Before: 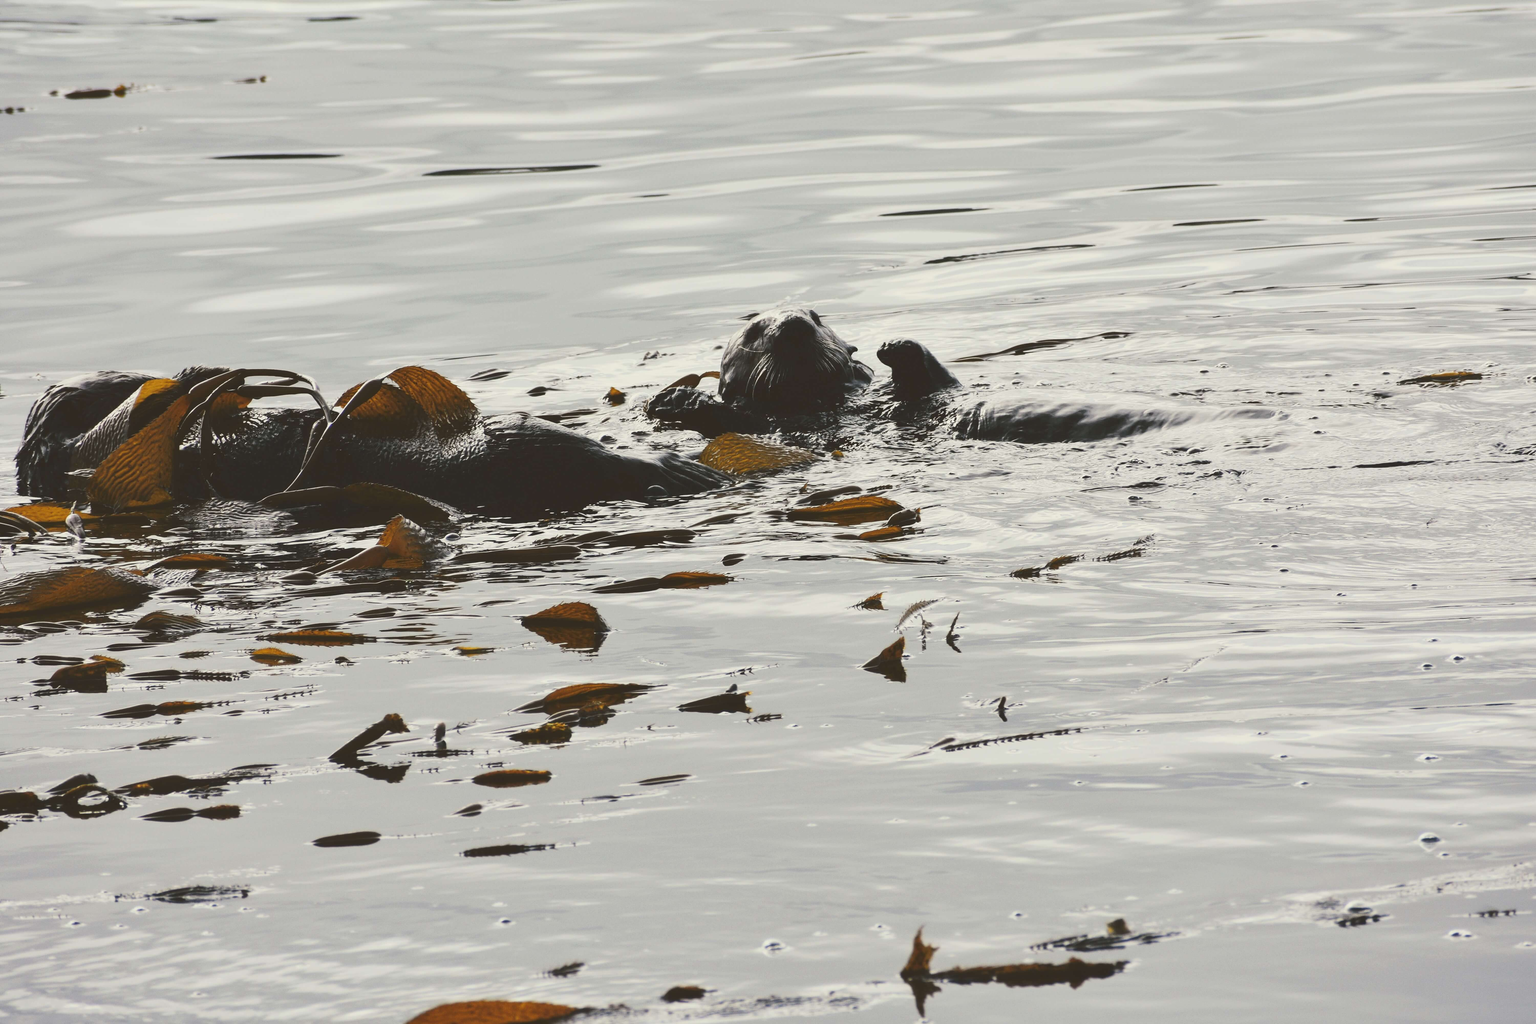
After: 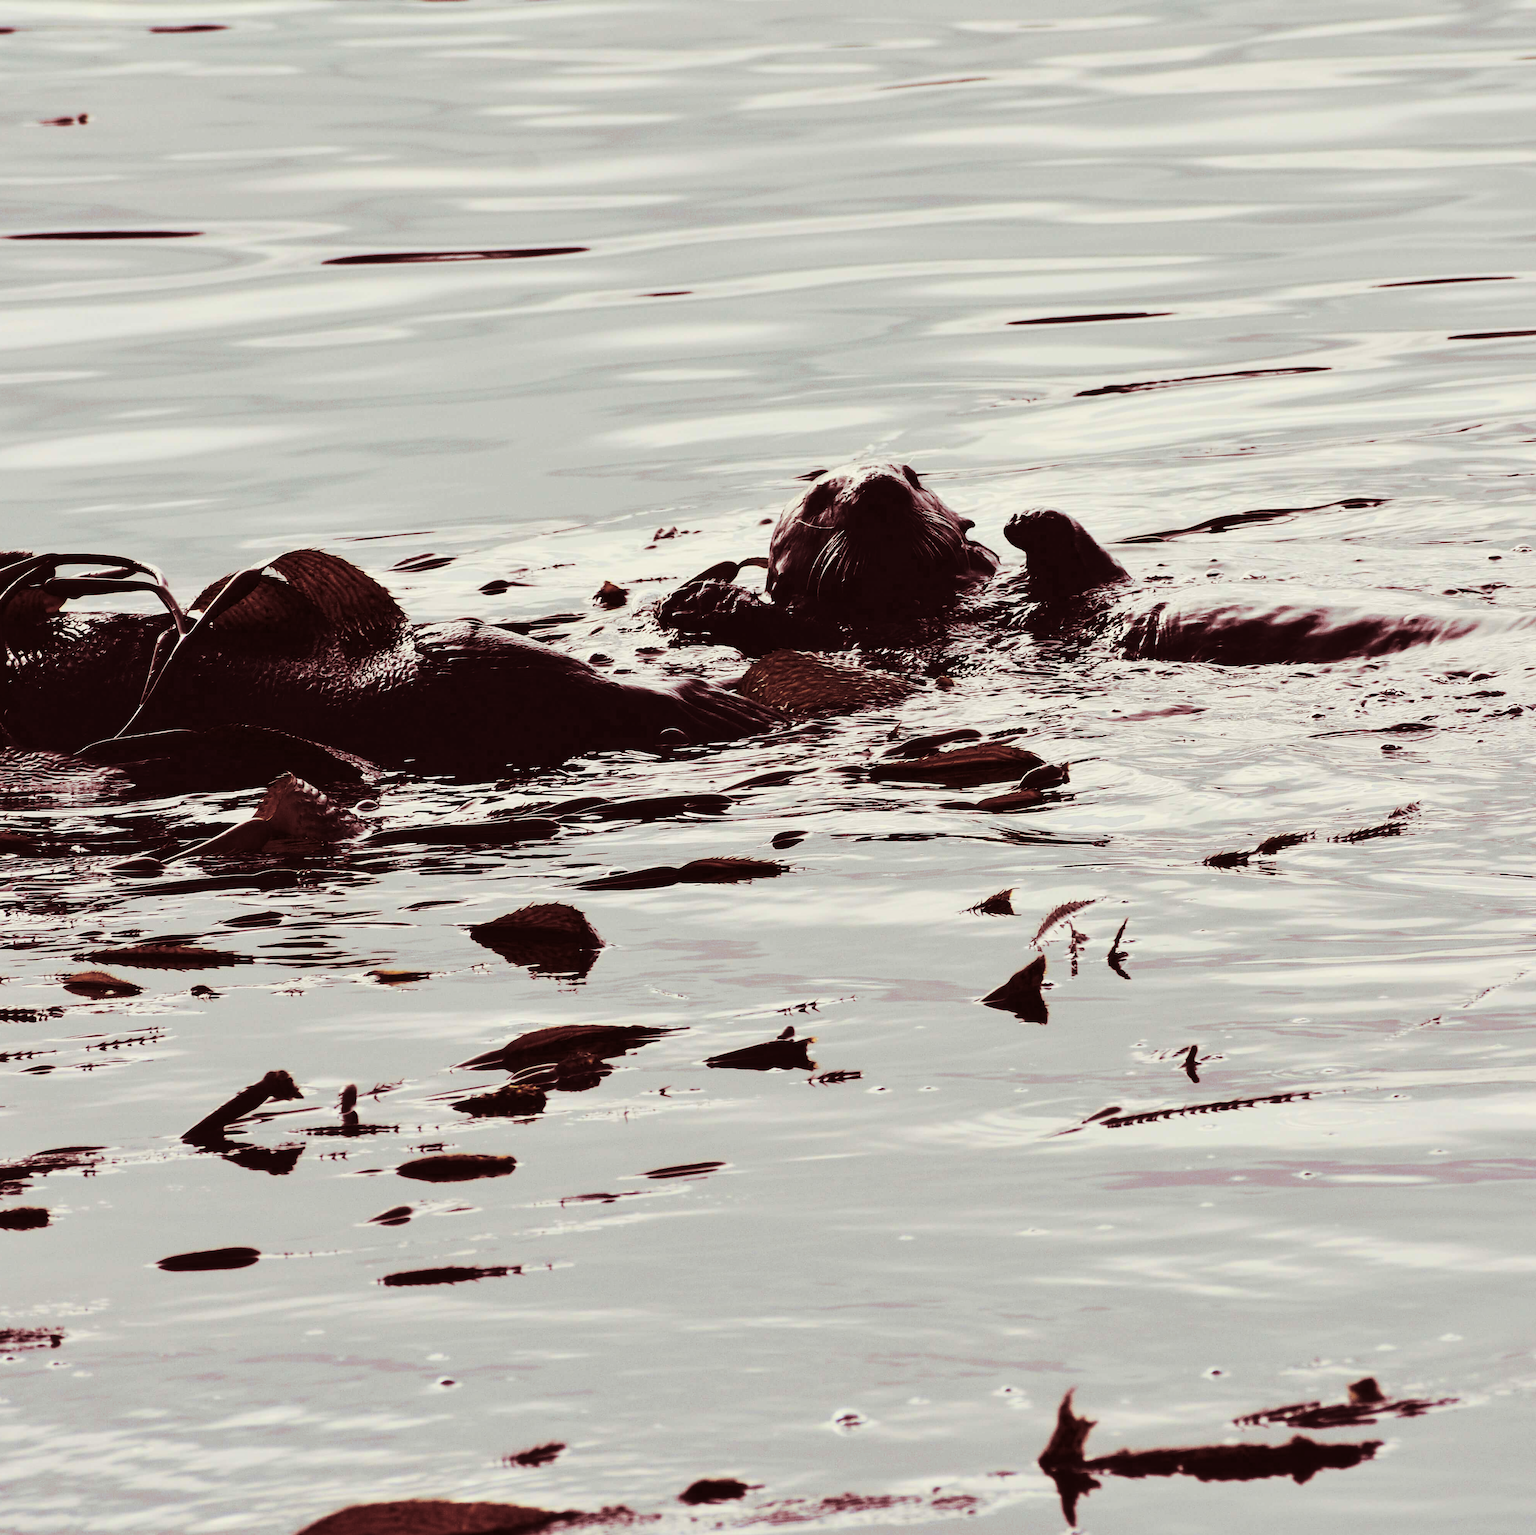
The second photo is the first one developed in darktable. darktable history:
split-toning: highlights › saturation 0, balance -61.83
contrast brightness saturation: contrast 0.22, brightness -0.19, saturation 0.24
tone equalizer: on, module defaults
crop and rotate: left 13.537%, right 19.796%
